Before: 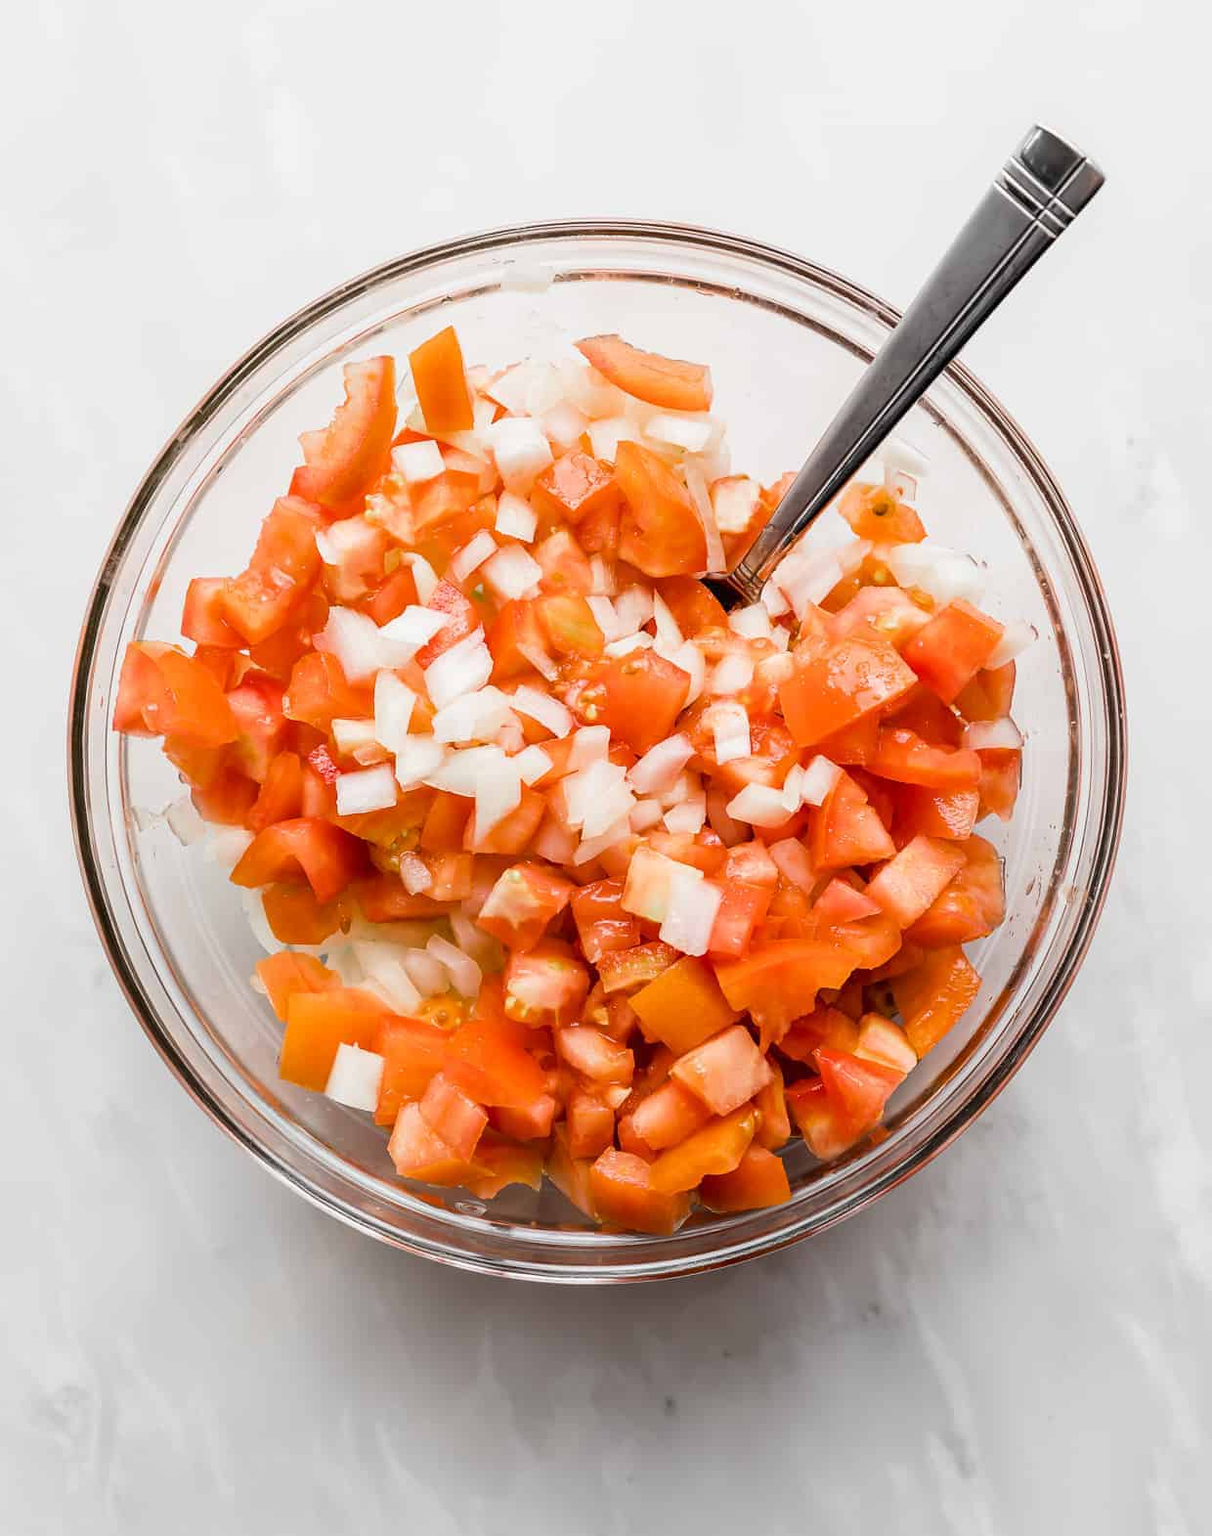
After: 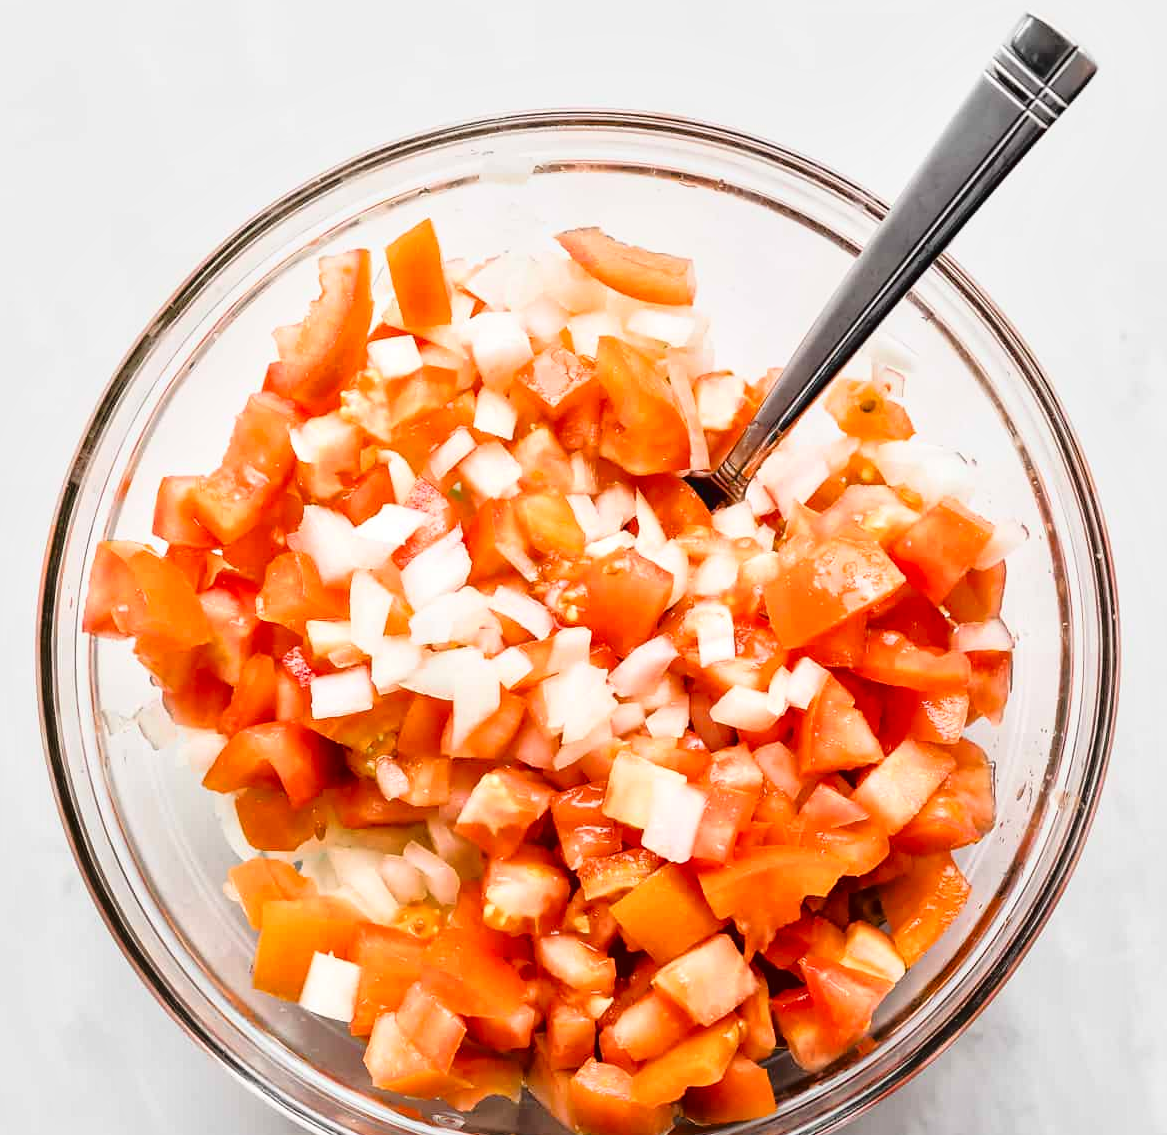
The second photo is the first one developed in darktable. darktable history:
tone curve: curves: ch0 [(0, 0.029) (0.168, 0.142) (0.359, 0.44) (0.469, 0.544) (0.634, 0.722) (0.858, 0.903) (1, 0.968)]; ch1 [(0, 0) (0.437, 0.453) (0.472, 0.47) (0.502, 0.502) (0.54, 0.534) (0.57, 0.592) (0.618, 0.66) (0.699, 0.749) (0.859, 0.899) (1, 1)]; ch2 [(0, 0) (0.33, 0.301) (0.421, 0.443) (0.476, 0.498) (0.505, 0.503) (0.547, 0.557) (0.586, 0.634) (0.608, 0.676) (1, 1)], color space Lab, linked channels, preserve colors none
crop: left 2.705%, top 7.369%, right 3.153%, bottom 20.34%
local contrast: mode bilateral grid, contrast 20, coarseness 50, detail 158%, midtone range 0.2
